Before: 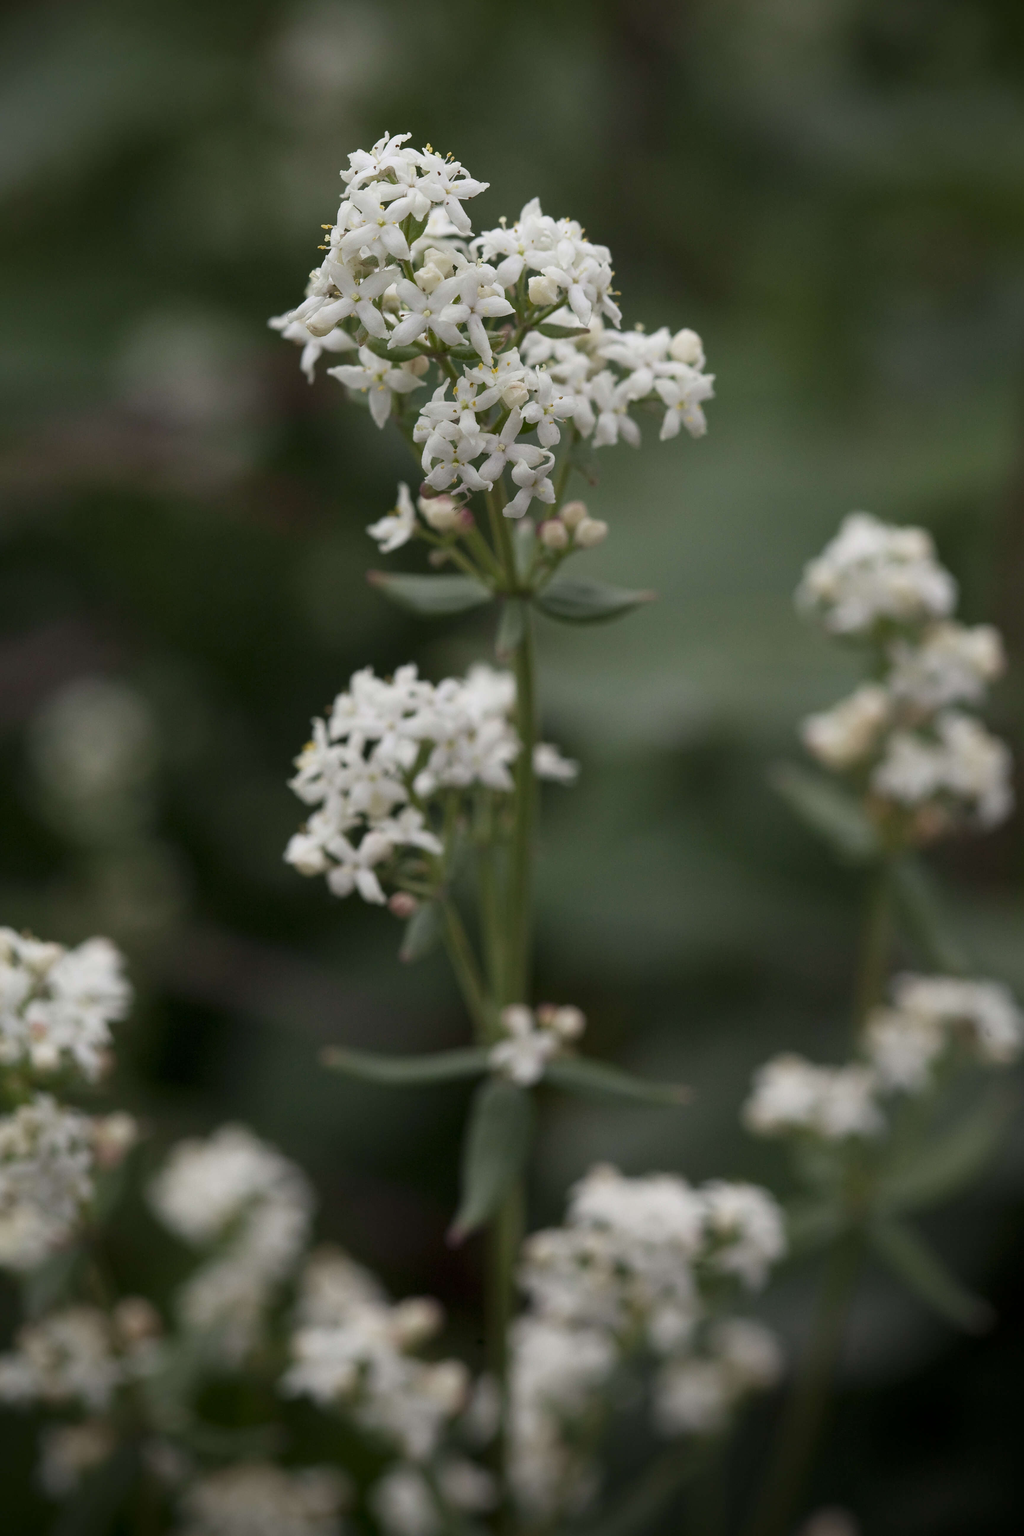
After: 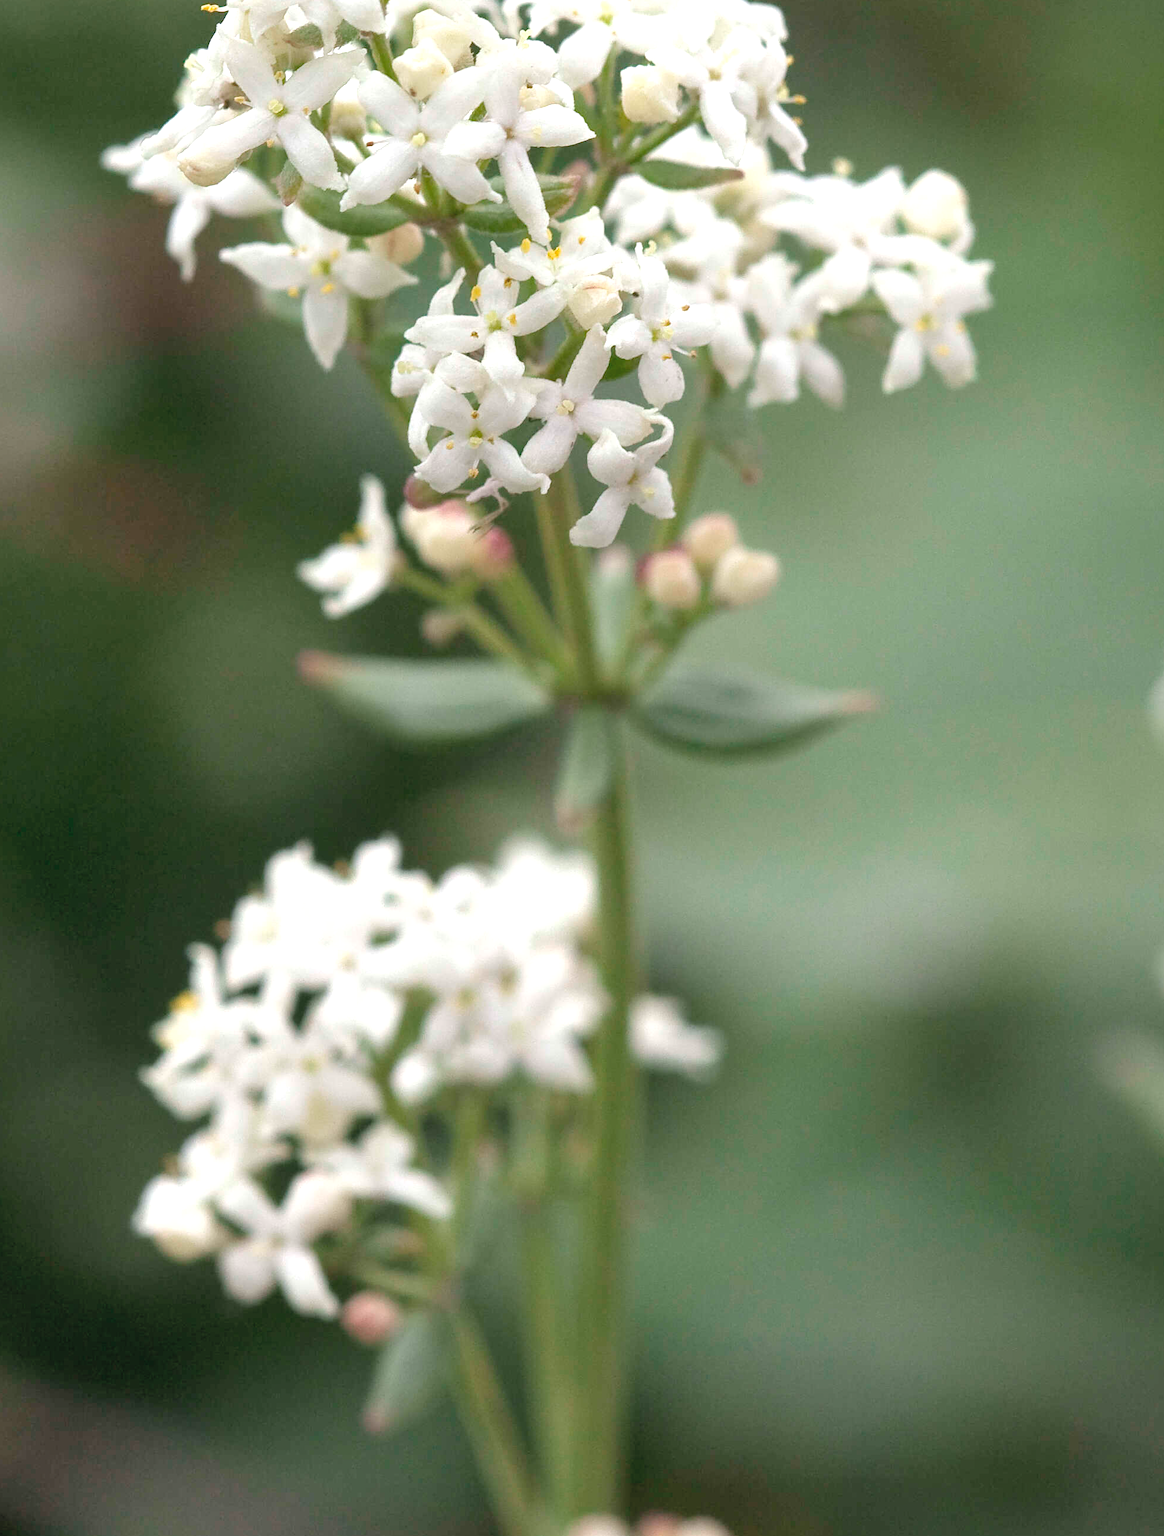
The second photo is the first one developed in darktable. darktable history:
shadows and highlights: shadows 24.86, highlights -24.28
contrast brightness saturation: brightness 0.146
tone equalizer: edges refinement/feathering 500, mask exposure compensation -1.57 EV, preserve details no
exposure: exposure 1 EV, compensate highlight preservation false
crop: left 21.185%, top 15.848%, right 21.697%, bottom 33.943%
